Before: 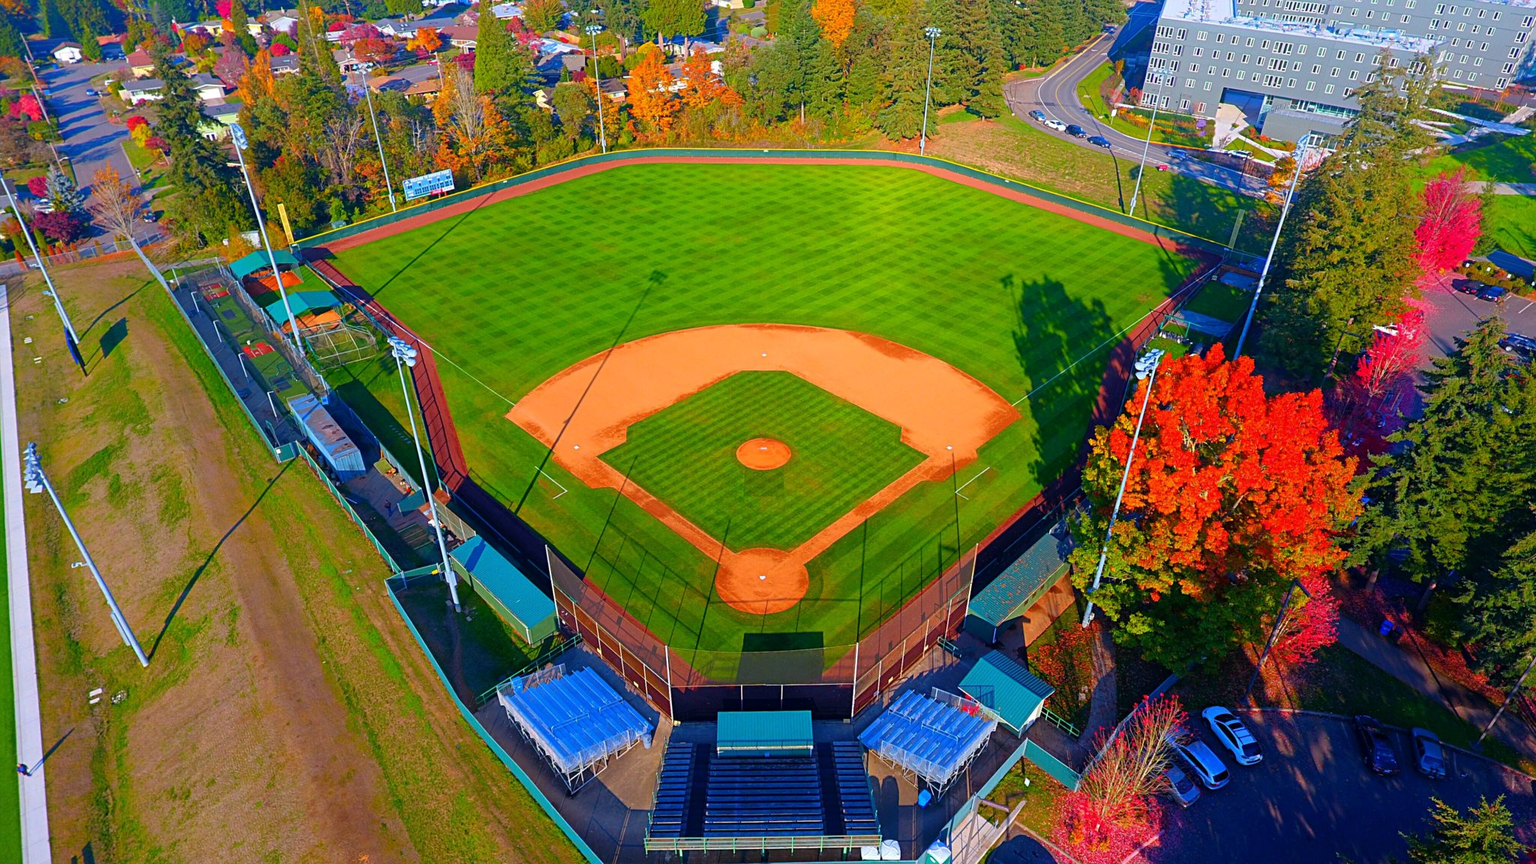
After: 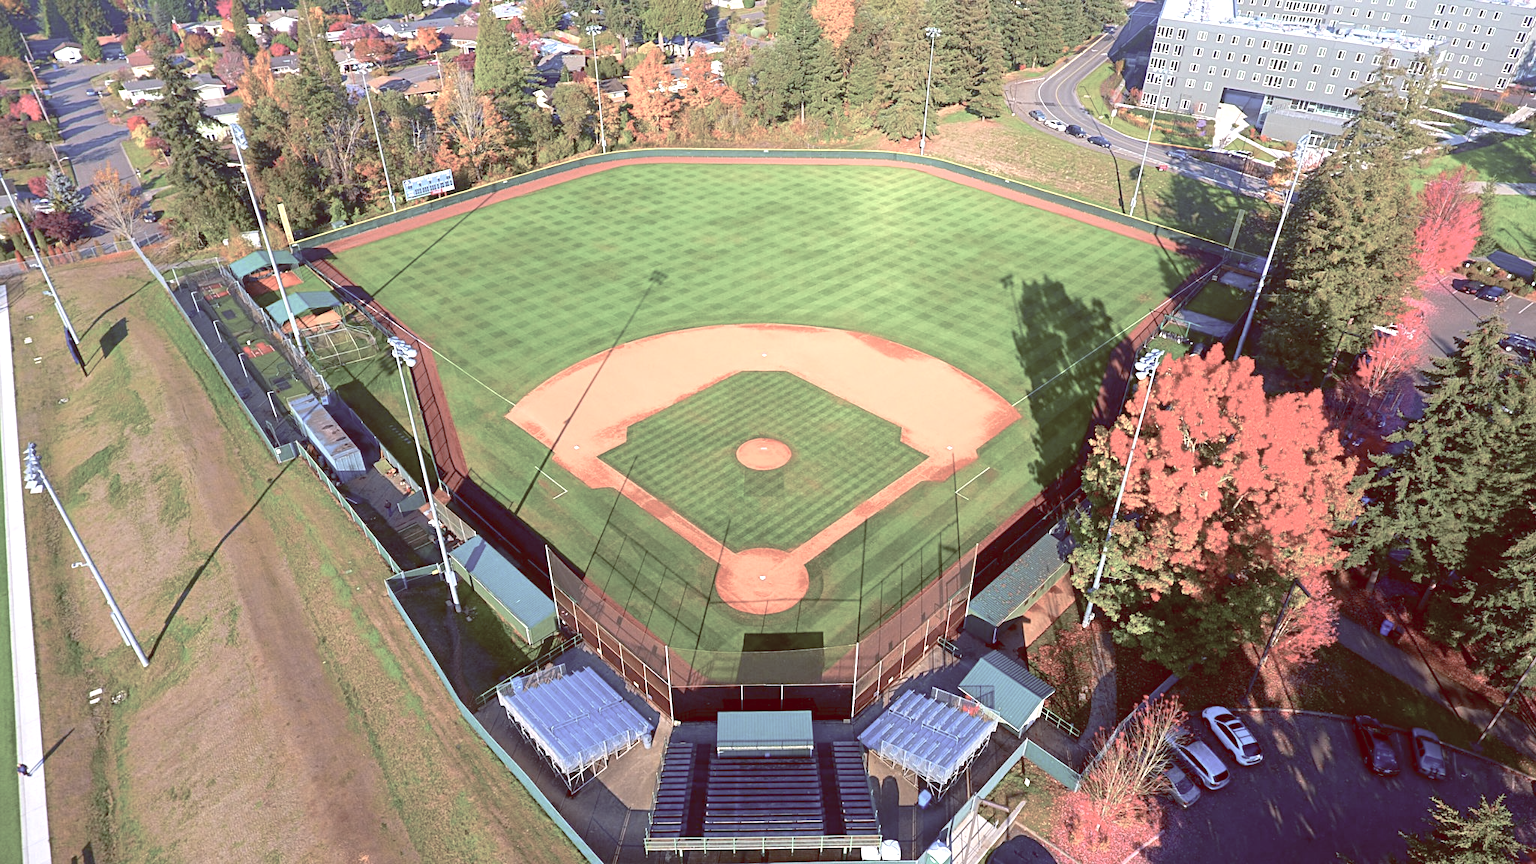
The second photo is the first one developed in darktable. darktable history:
color balance rgb: shadows lift › luminance 1%, shadows lift › chroma 0.2%, shadows lift › hue 20°, power › luminance 1%, power › chroma 0.4%, power › hue 34°, highlights gain › luminance 0.8%, highlights gain › chroma 0.4%, highlights gain › hue 44°, global offset › chroma 0.4%, global offset › hue 34°, white fulcrum 0.08 EV, linear chroma grading › shadows -7%, linear chroma grading › highlights -7%, linear chroma grading › global chroma -10%, linear chroma grading › mid-tones -8%, perceptual saturation grading › global saturation -28%, perceptual saturation grading › highlights -20%, perceptual saturation grading › mid-tones -24%, perceptual saturation grading › shadows -24%, perceptual brilliance grading › global brilliance -1%, perceptual brilliance grading › highlights -1%, perceptual brilliance grading › mid-tones -1%, perceptual brilliance grading › shadows -1%, global vibrance -17%, contrast -6%
exposure: black level correction 0, exposure 1 EV, compensate highlight preservation false
